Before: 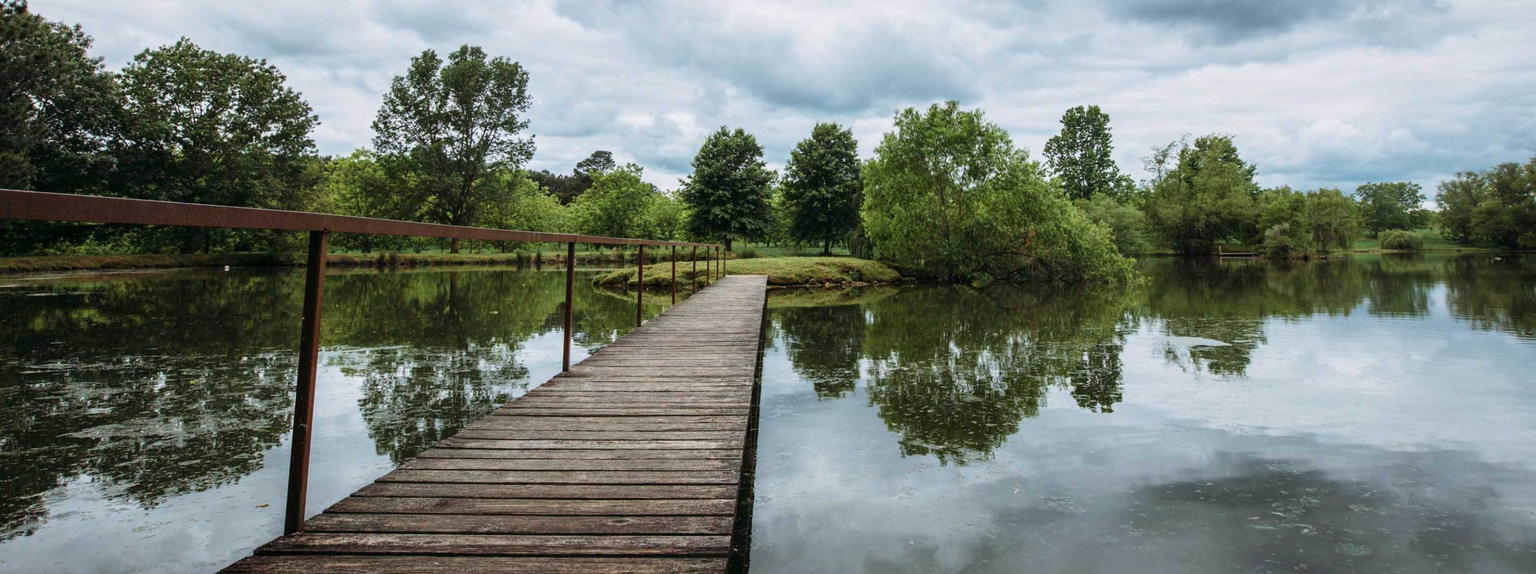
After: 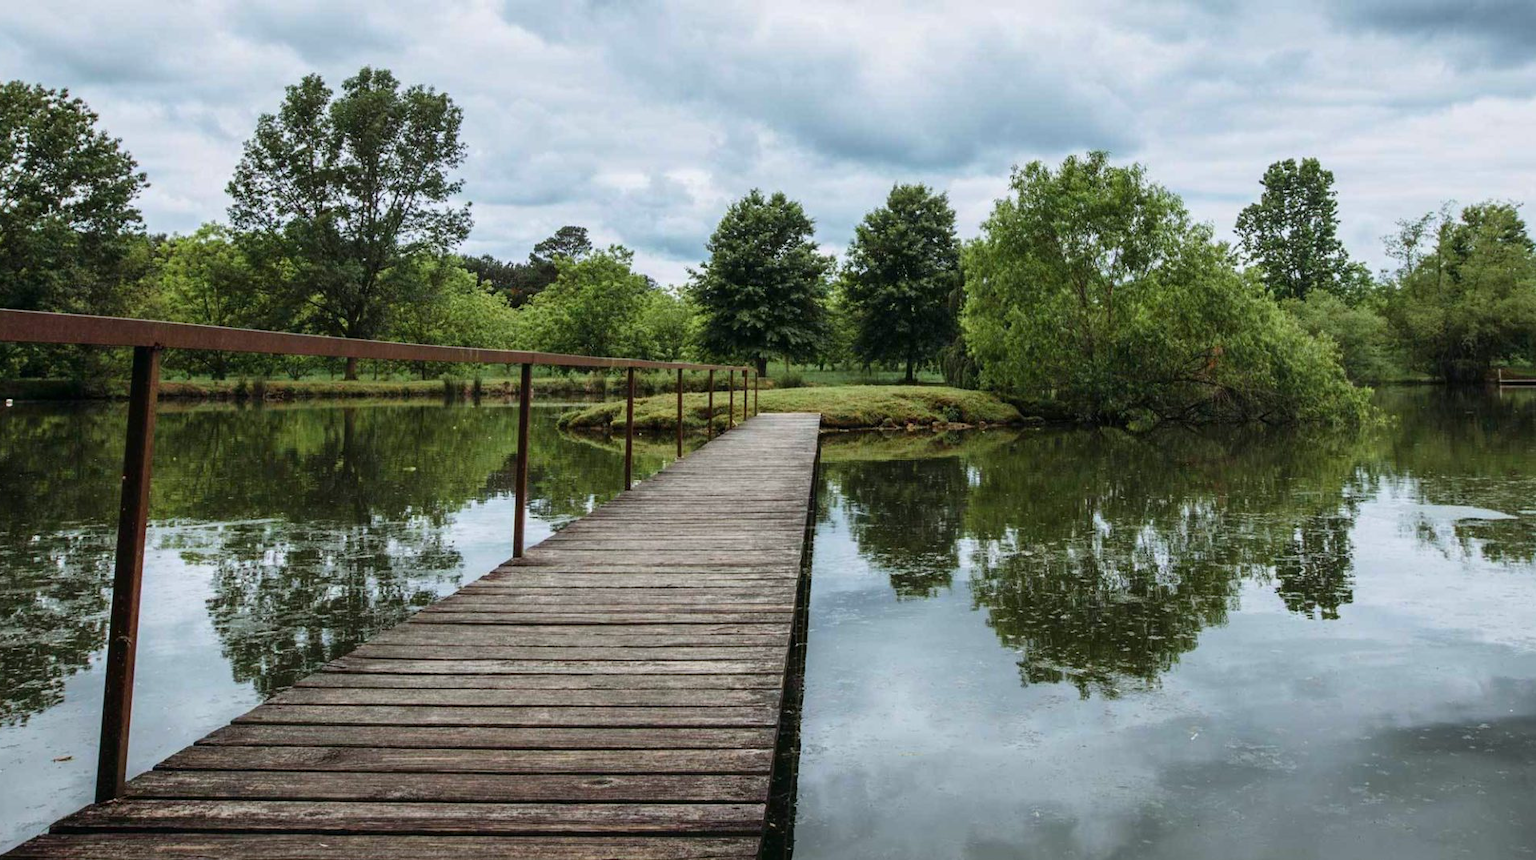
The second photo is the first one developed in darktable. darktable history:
white balance: red 0.986, blue 1.01
crop and rotate: left 14.385%, right 18.948%
